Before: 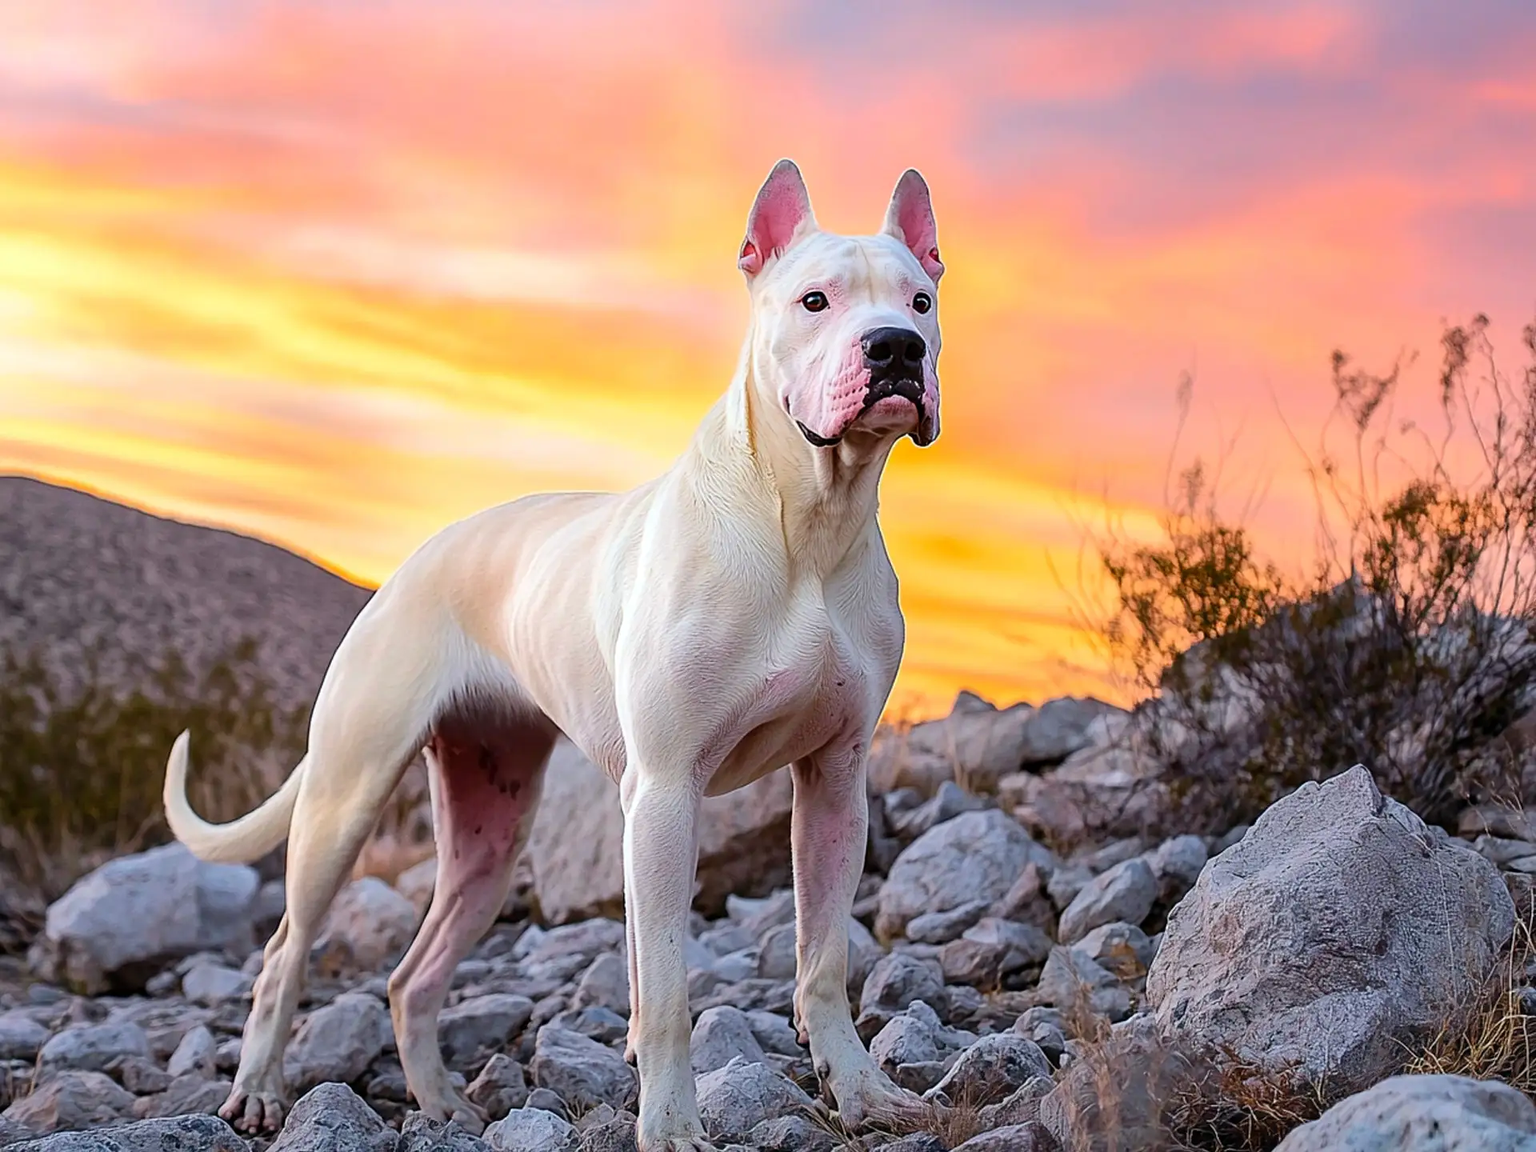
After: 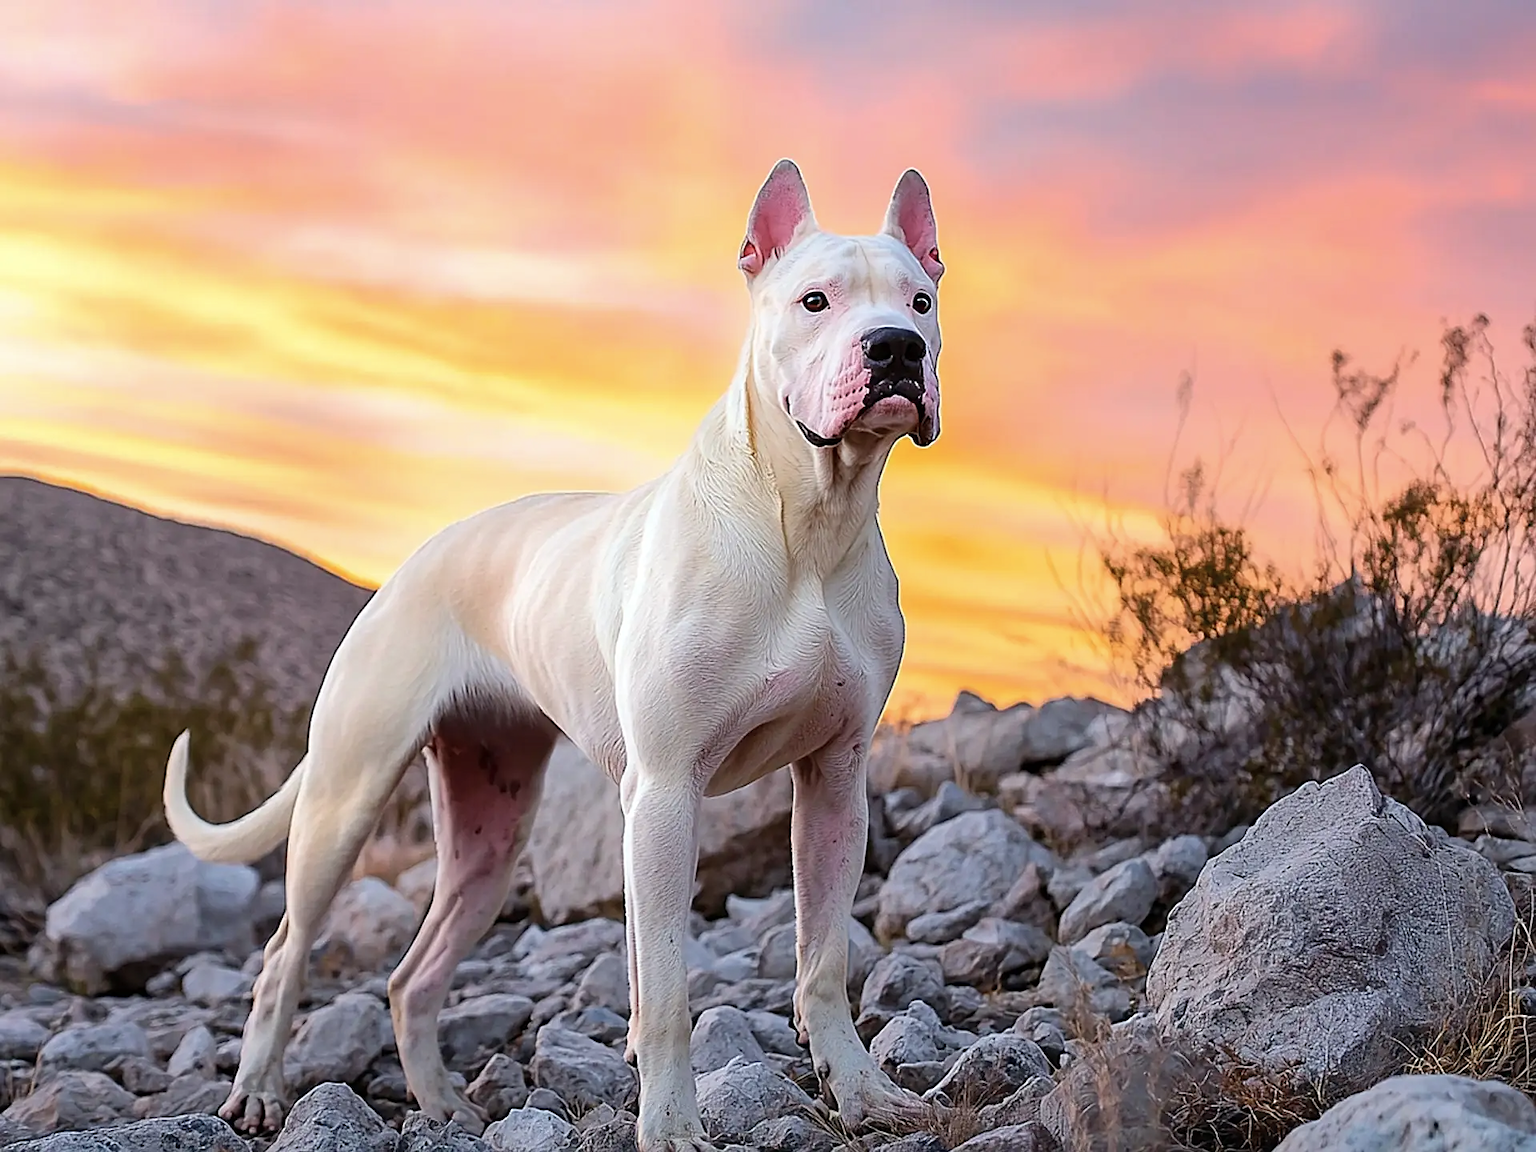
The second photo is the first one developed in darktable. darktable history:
sharpen: radius 1.864, amount 0.398, threshold 1.271
contrast brightness saturation: saturation -0.17
